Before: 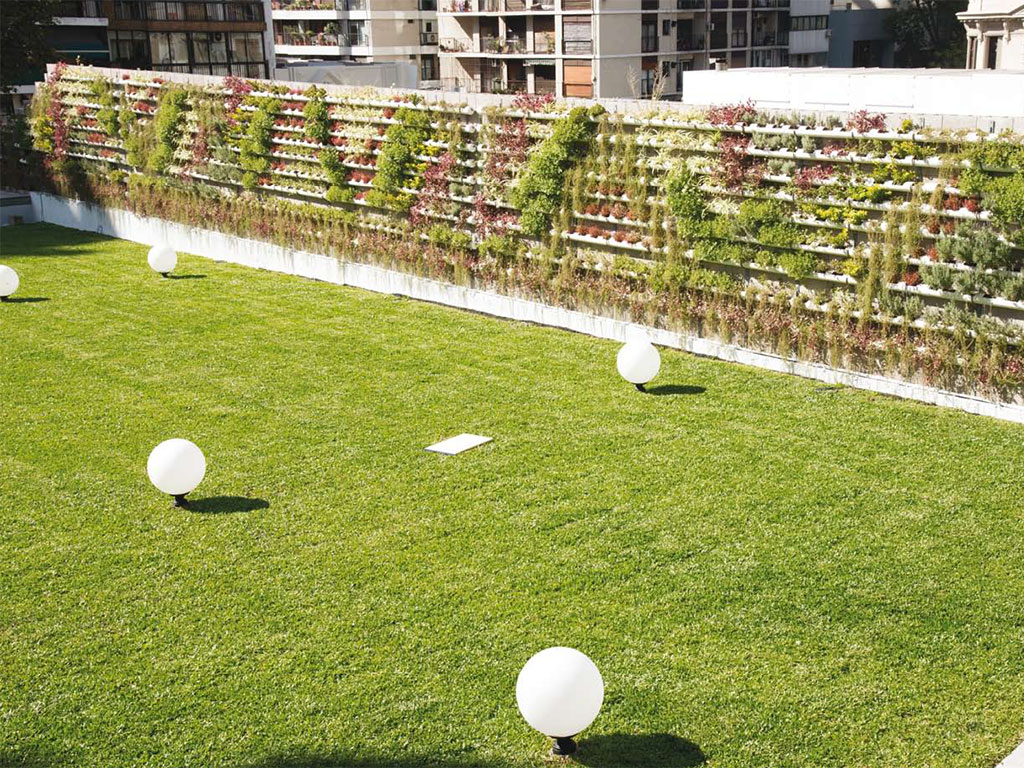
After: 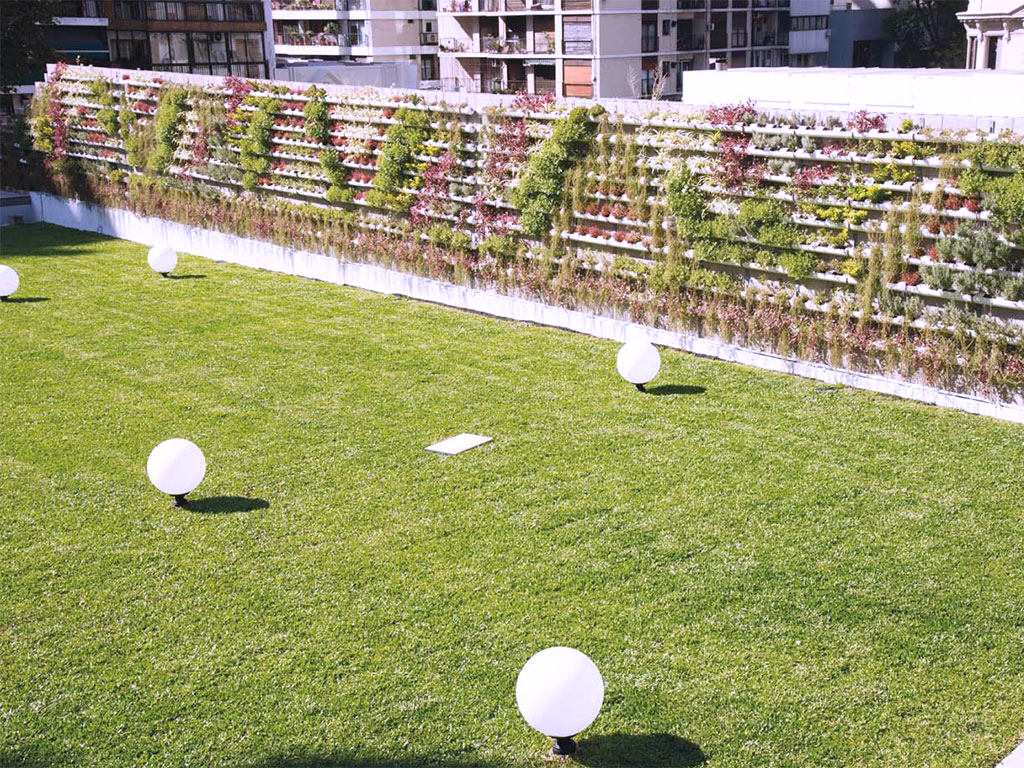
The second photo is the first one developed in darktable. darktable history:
white balance: red 1.042, blue 1.17
color calibration: illuminant as shot in camera, x 0.358, y 0.373, temperature 4628.91 K
